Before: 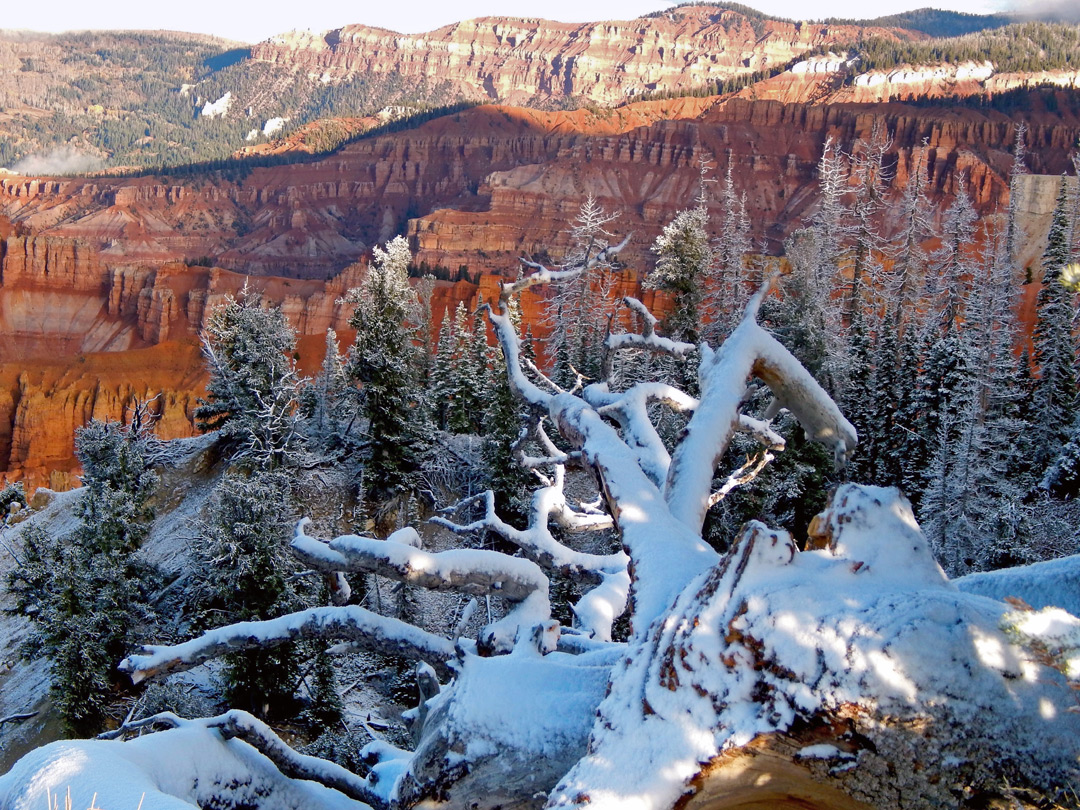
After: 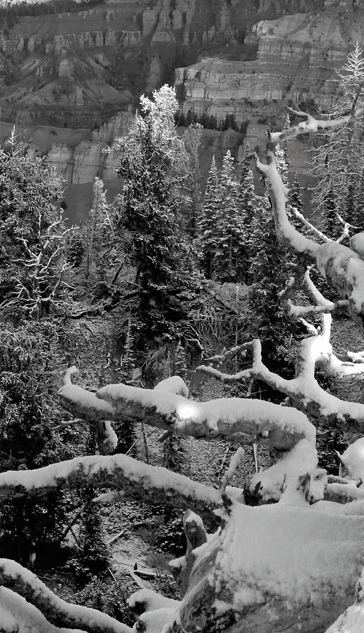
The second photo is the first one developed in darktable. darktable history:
contrast brightness saturation: saturation -0.985
crop and rotate: left 21.581%, top 18.76%, right 44.678%, bottom 2.971%
